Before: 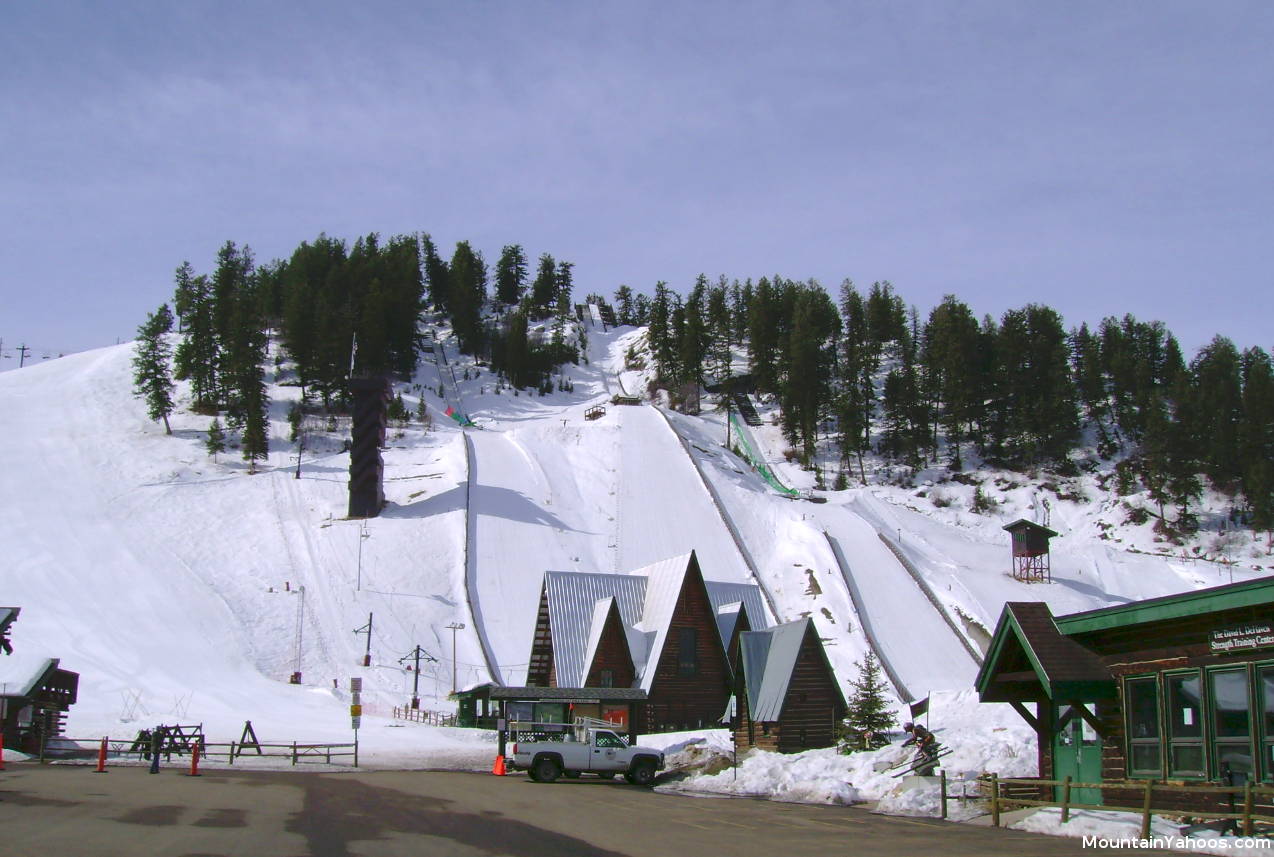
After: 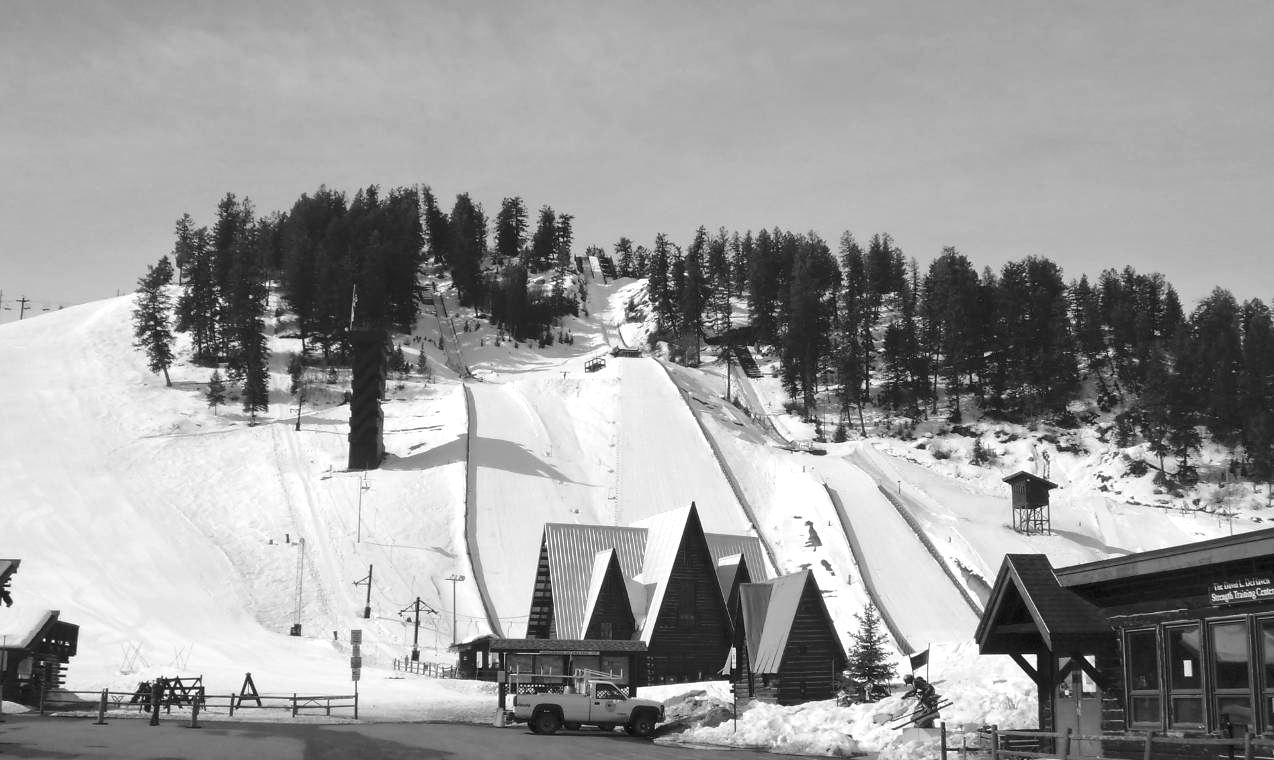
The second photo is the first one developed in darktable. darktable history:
crop and rotate: top 5.609%, bottom 5.609%
levels: levels [0, 0.43, 0.859]
monochrome: a -71.75, b 75.82
contrast brightness saturation: contrast 0.05
